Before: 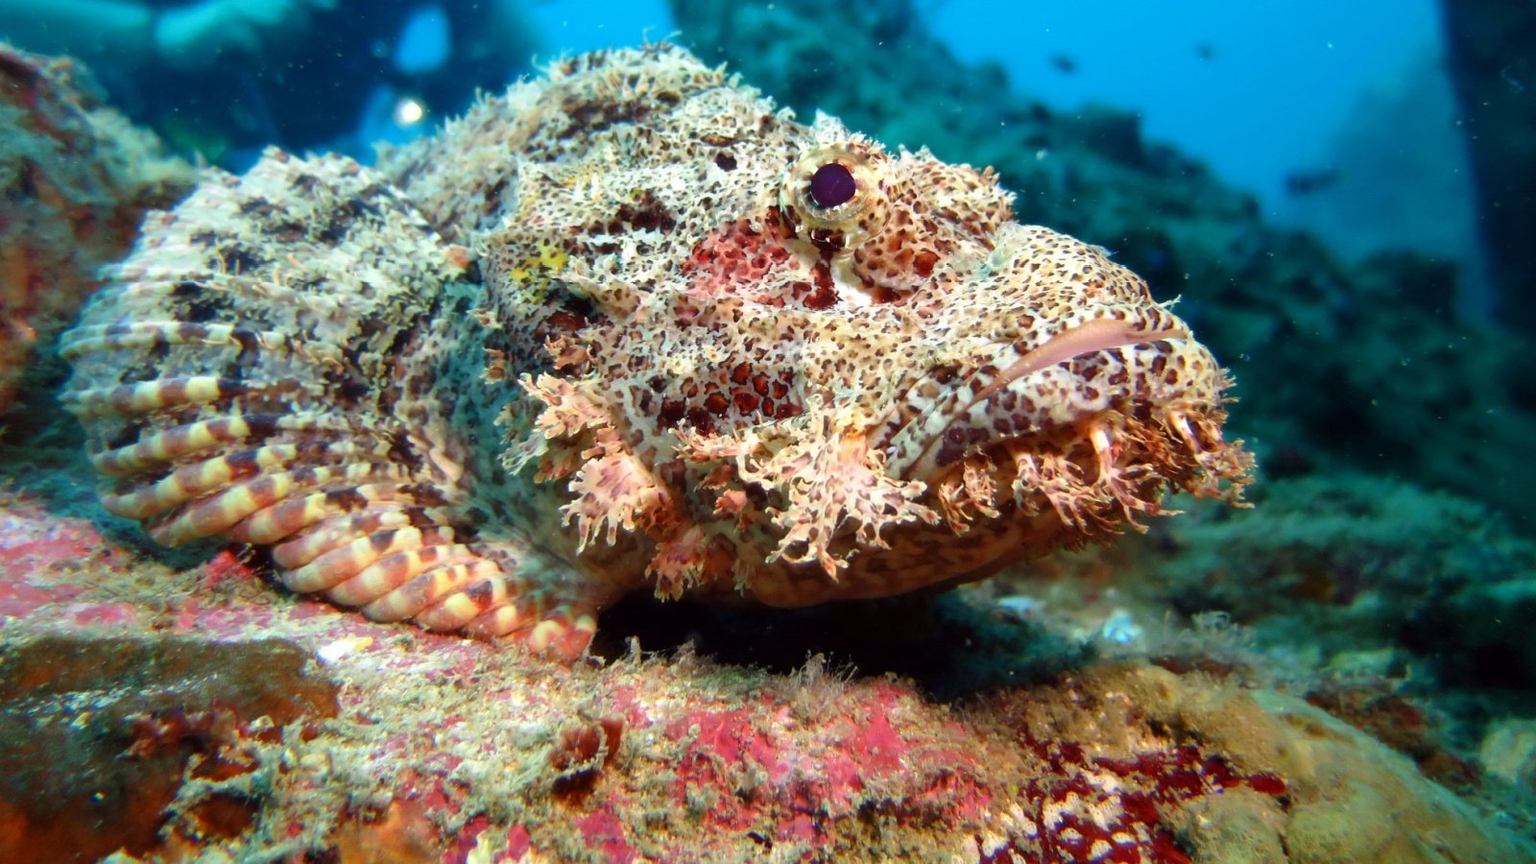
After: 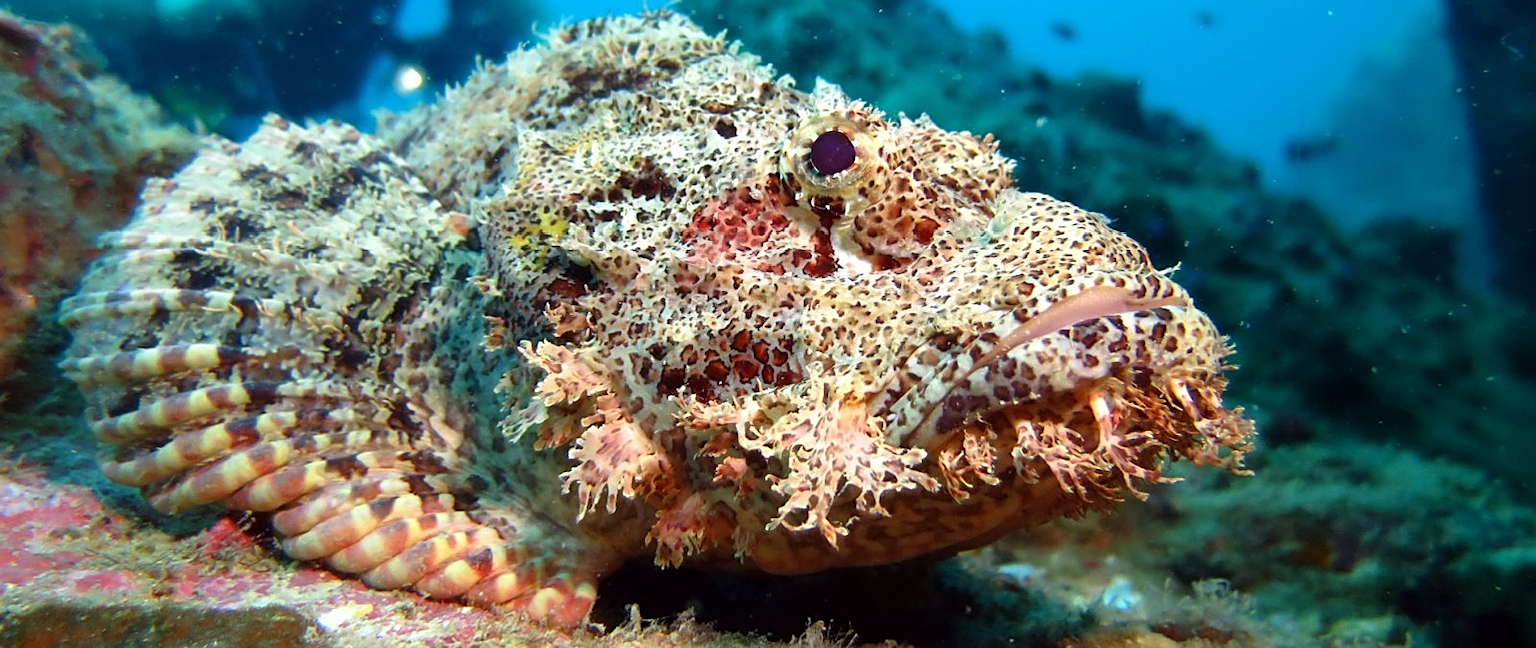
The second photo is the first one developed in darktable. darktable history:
crop: top 3.786%, bottom 21.123%
sharpen: on, module defaults
